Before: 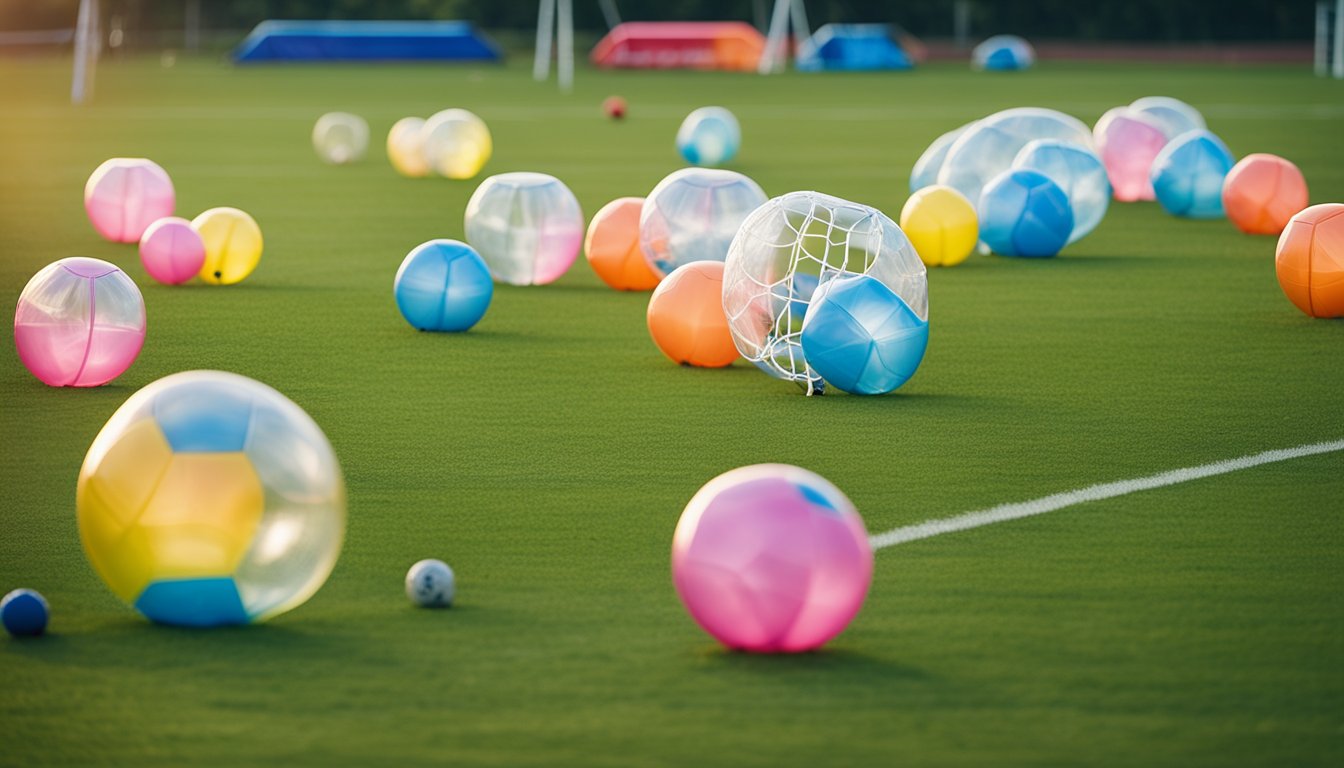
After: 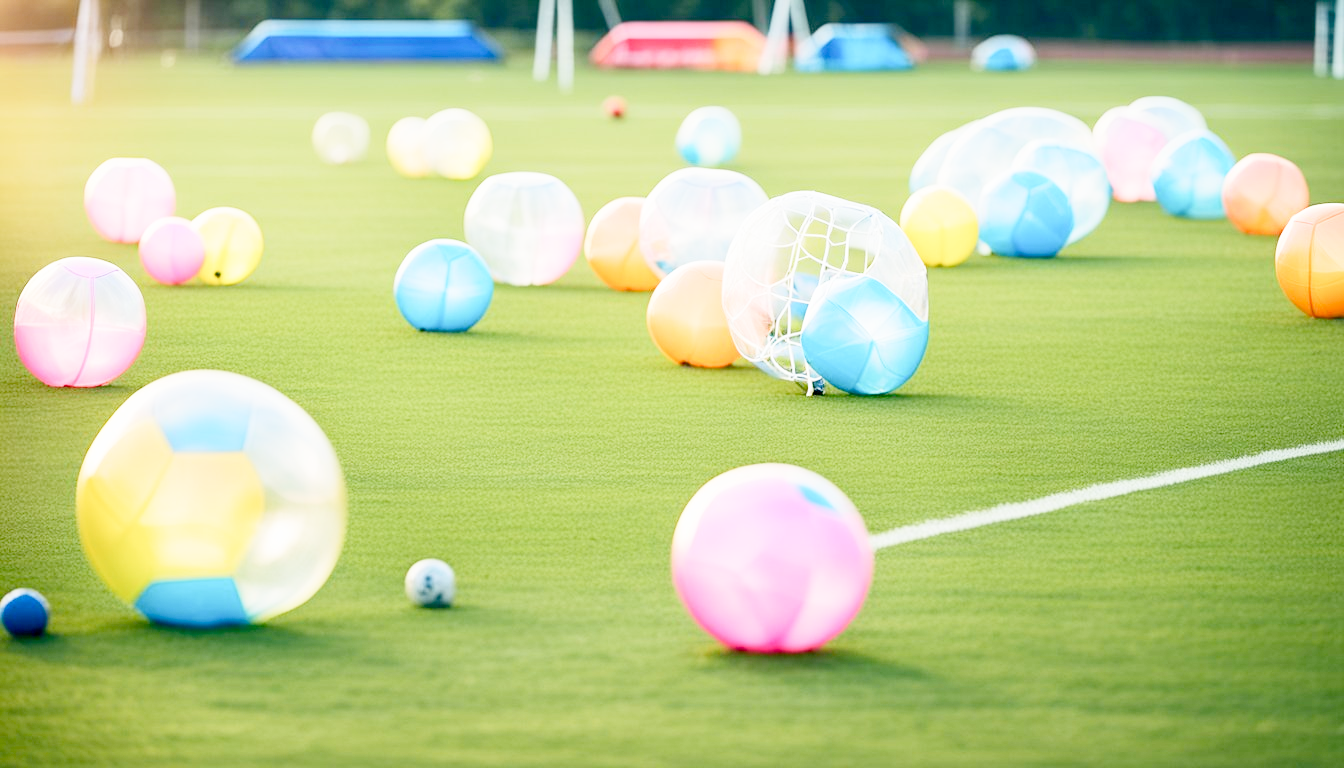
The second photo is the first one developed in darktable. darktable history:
filmic rgb: middle gray luminance 3.46%, black relative exposure -5.96 EV, white relative exposure 6.32 EV, dynamic range scaling 22.17%, target black luminance 0%, hardness 2.33, latitude 46.81%, contrast 0.78, highlights saturation mix 98.98%, shadows ↔ highlights balance 0.196%, add noise in highlights 0.001, preserve chrominance no, color science v3 (2019), use custom middle-gray values true, contrast in highlights soft
contrast brightness saturation: contrast 0.16, saturation 0.318
tone equalizer: -8 EV -0.773 EV, -7 EV -0.672 EV, -6 EV -0.609 EV, -5 EV -0.39 EV, -3 EV 0.372 EV, -2 EV 0.6 EV, -1 EV 0.682 EV, +0 EV 0.739 EV, edges refinement/feathering 500, mask exposure compensation -1.57 EV, preserve details no
